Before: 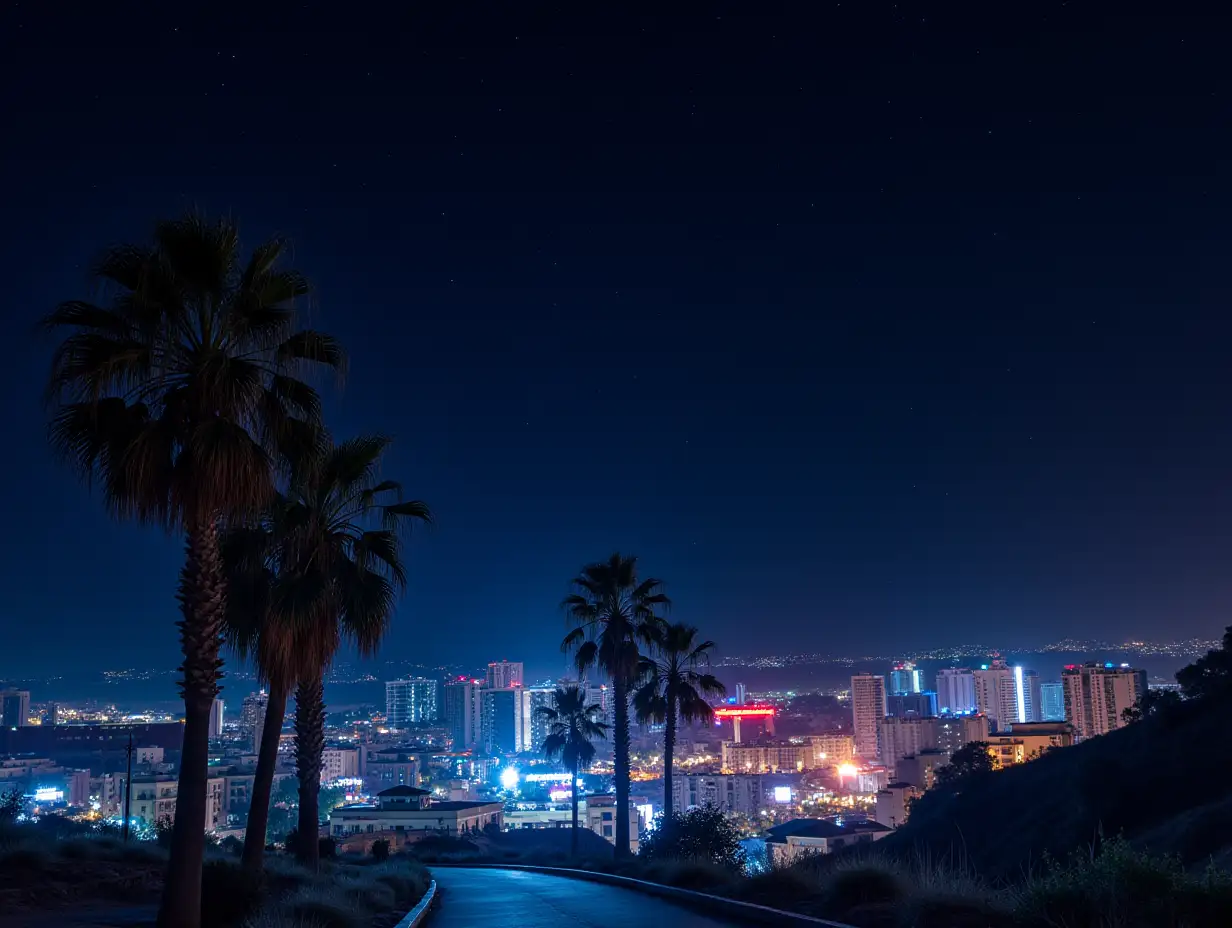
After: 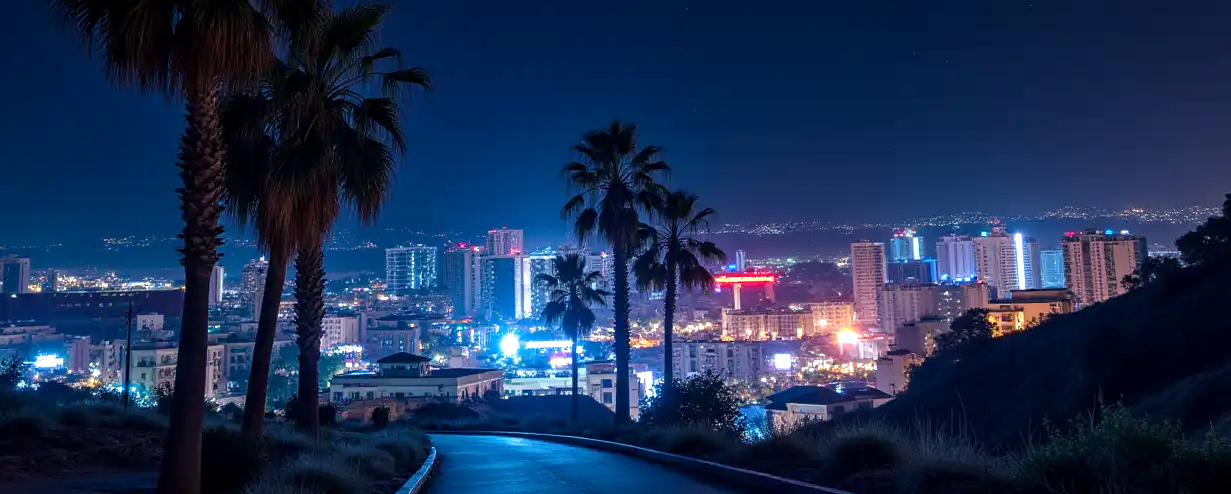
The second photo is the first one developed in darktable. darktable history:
crop and rotate: top 46.747%, right 0.01%
exposure: black level correction 0.001, exposure 0.498 EV, compensate highlight preservation false
